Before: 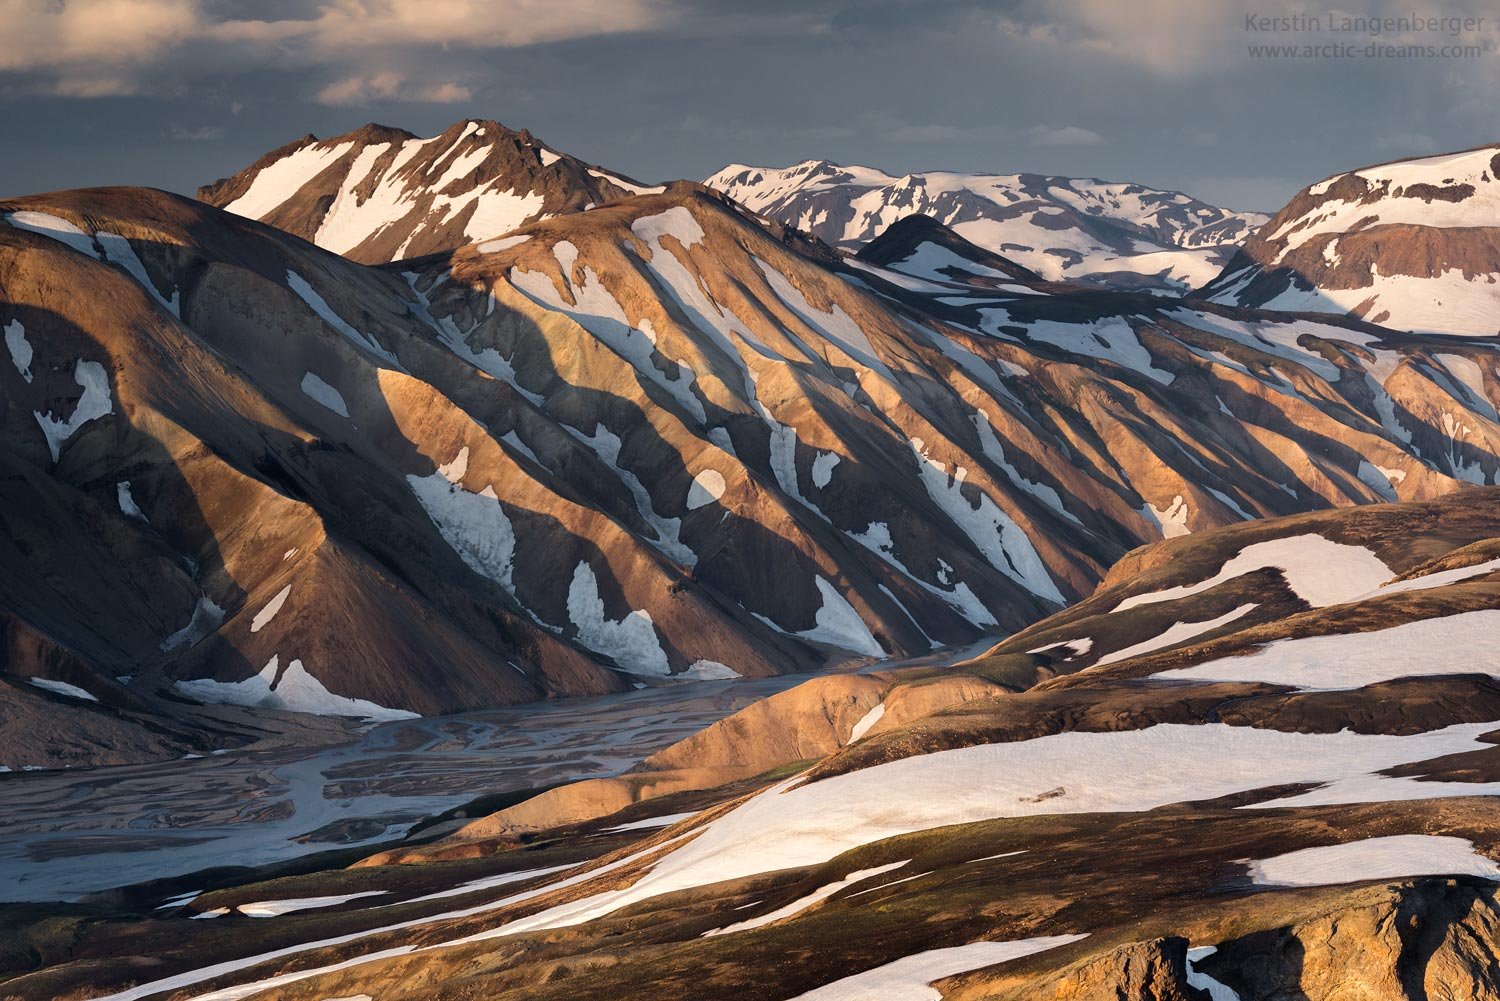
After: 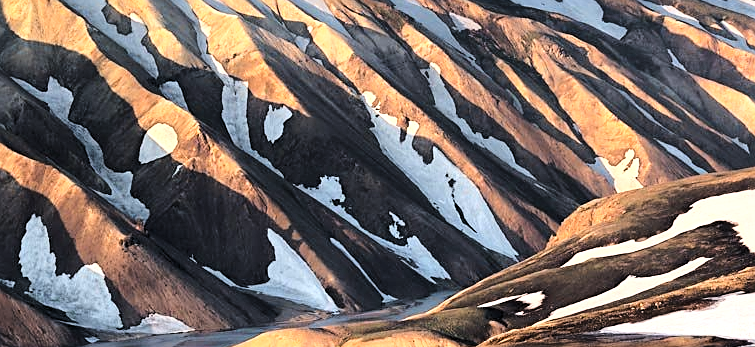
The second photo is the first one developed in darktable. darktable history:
levels: levels [0.062, 0.494, 0.925]
sharpen: on, module defaults
base curve: curves: ch0 [(0, 0) (0.028, 0.03) (0.121, 0.232) (0.46, 0.748) (0.859, 0.968) (1, 1)]
crop: left 36.57%, top 34.575%, right 13.042%, bottom 30.71%
